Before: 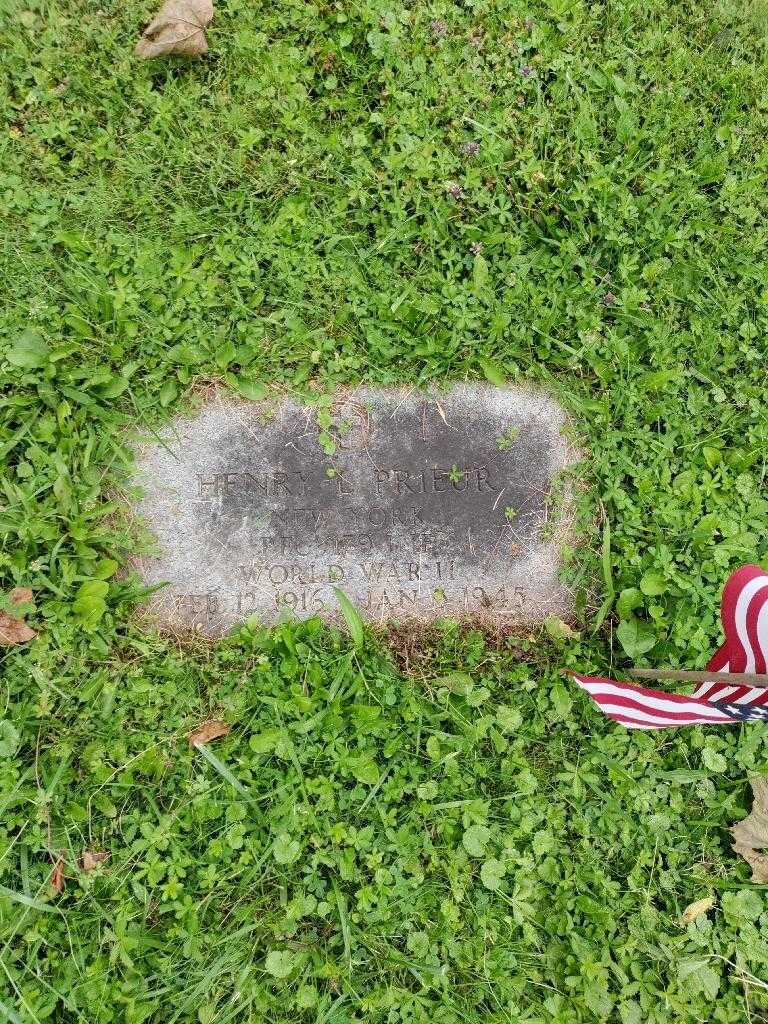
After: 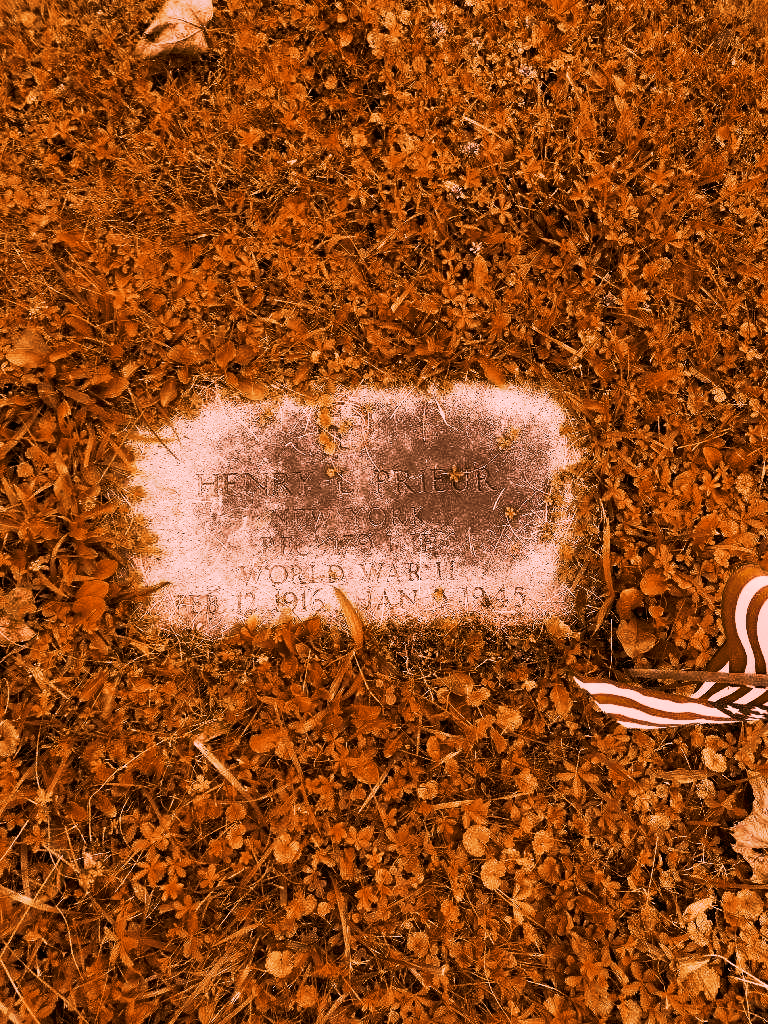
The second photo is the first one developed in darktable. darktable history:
tone curve: curves: ch0 [(0, 0) (0.003, 0.002) (0.011, 0.004) (0.025, 0.005) (0.044, 0.009) (0.069, 0.013) (0.1, 0.017) (0.136, 0.036) (0.177, 0.066) (0.224, 0.102) (0.277, 0.143) (0.335, 0.197) (0.399, 0.268) (0.468, 0.389) (0.543, 0.549) (0.623, 0.714) (0.709, 0.801) (0.801, 0.854) (0.898, 0.9) (1, 1)], preserve colors none
color look up table: target L [59.37, 71.86, 59.86, 74.93, 80.21, 59.21, 51.15, 52.45, 45.33, 38.93, 43.11, 32.93, 21.63, 74.39, 72.48, 52.31, 53.17, 51.95, 56.29, 44.72, 42.55, 44.85, 36.48, 18.93, 0.485, 96.66, 85.22, 73.62, 76.96, 70.48, 67.55, 68.89, 53.76, 65.13, 70.6, 66.5, 52.03, 34.85, 61.85, 28.51, 16.8, 40.93, 14.16, 74.21, 87.41, 68.12, 68.95, 65.73, 51.55], target a [33.06, 39.78, 36.13, 42.76, 34.73, 28.77, 22.41, 16.2, 19.72, 20.83, 13.35, 16.99, 21.41, 41.39, 38.75, 16.76, 18.17, 15.91, 20.97, 17.35, 15.29, 17.01, 19.38, 18.61, 1.932, 13.11, 29.41, 40.93, 35.3, 37.42, 40.94, 34.57, 12.59, 35.08, 31.82, 36.19, 16.87, 20.21, 35.62, 22.05, 12.74, 17.5, 11.19, 41.6, 38.61, 39.27, 36.24, 33.94, 17.25], target b [41.35, 26.99, 42.22, 27.1, 26.78, 38.35, 40.58, 32.29, 41.89, 40.33, 28, 27.89, 27.8, 27.48, 22.72, 34.24, 38.85, 26.74, 38.62, 41.45, 33.93, 41.37, 38.65, 25.43, 0.765, 5.88, 30.69, 29.93, 35.21, 27.07, 24.12, 46.21, 14.84, 42.66, 47.81, 43.45, 38.04, 37.41, 42.12, 29.79, 19.14, 41.33, 21.5, 28.71, 30.54, 24.91, 36.07, 20.45, 39.01], num patches 49
